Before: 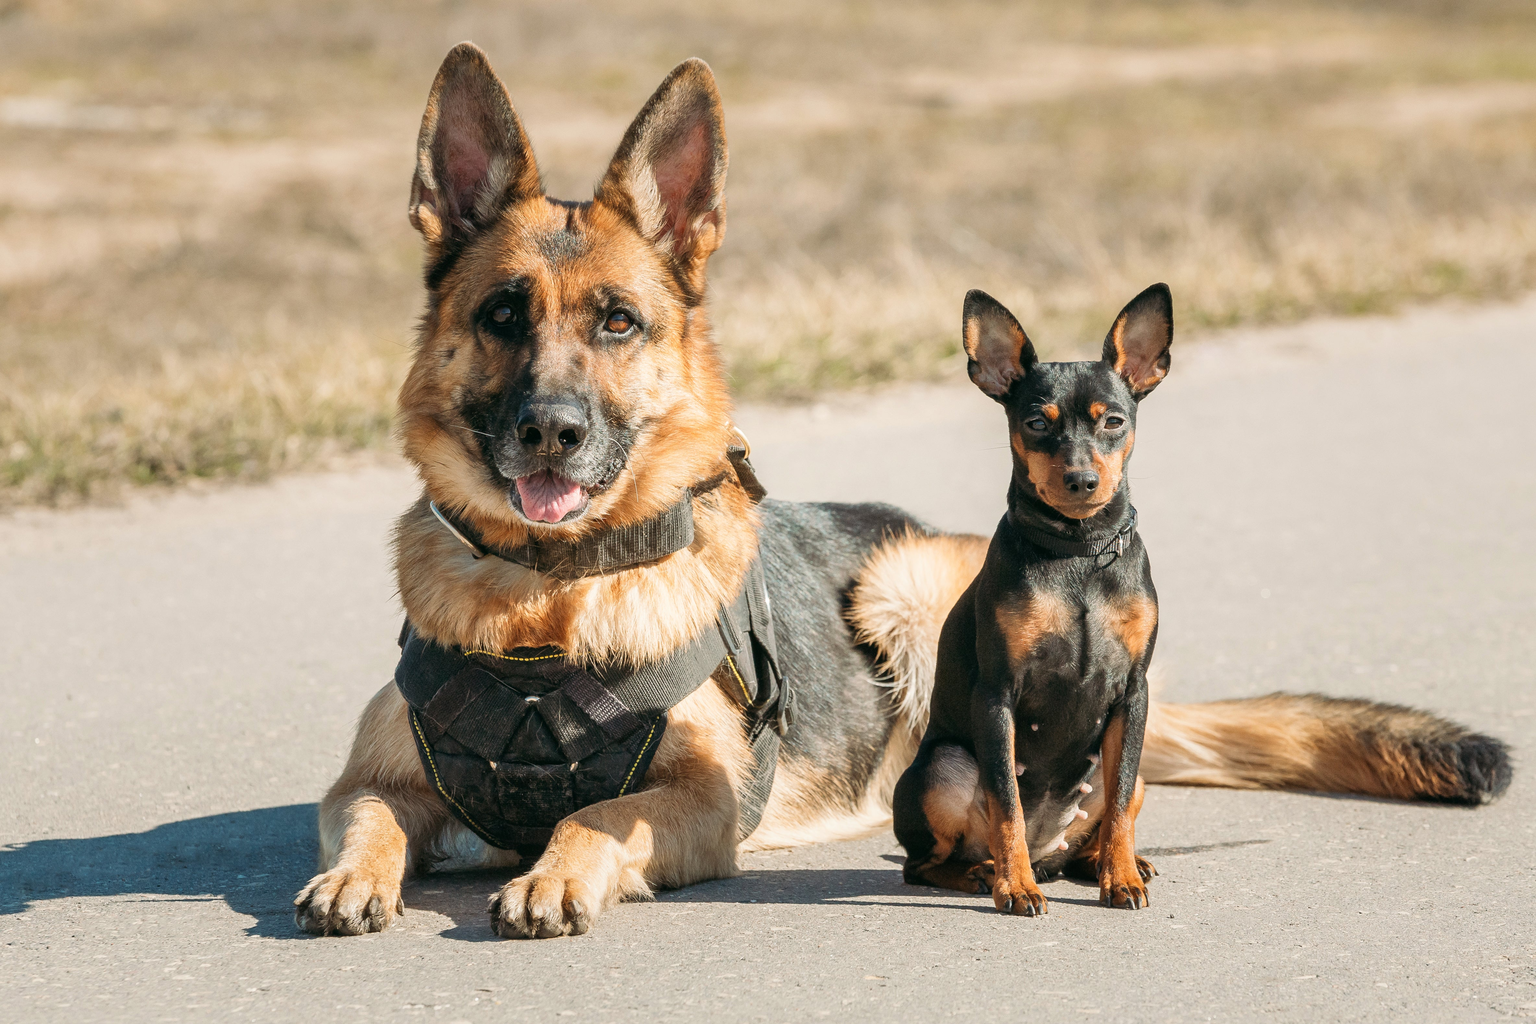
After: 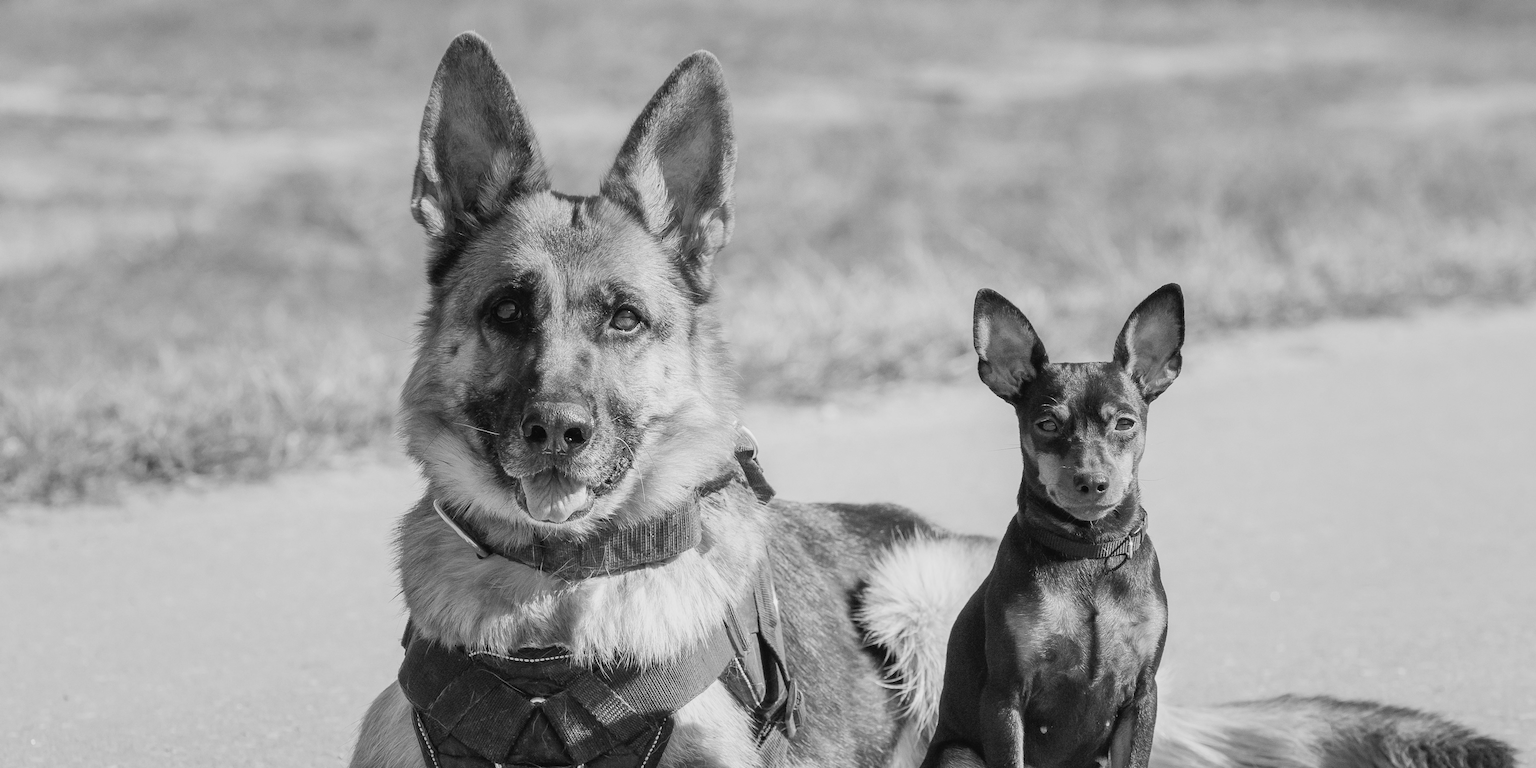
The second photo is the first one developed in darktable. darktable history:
color balance rgb: shadows lift › chroma 1%, shadows lift › hue 113°, highlights gain › chroma 0.2%, highlights gain › hue 333°, perceptual saturation grading › global saturation 20%, perceptual saturation grading › highlights -50%, perceptual saturation grading › shadows 25%, contrast -10%
rotate and perspective: rotation 0.174°, lens shift (vertical) 0.013, lens shift (horizontal) 0.019, shear 0.001, automatic cropping original format, crop left 0.007, crop right 0.991, crop top 0.016, crop bottom 0.997
crop: bottom 24.988%
color contrast: green-magenta contrast 0.85, blue-yellow contrast 1.25, unbound 0
monochrome: a 2.21, b -1.33, size 2.2
